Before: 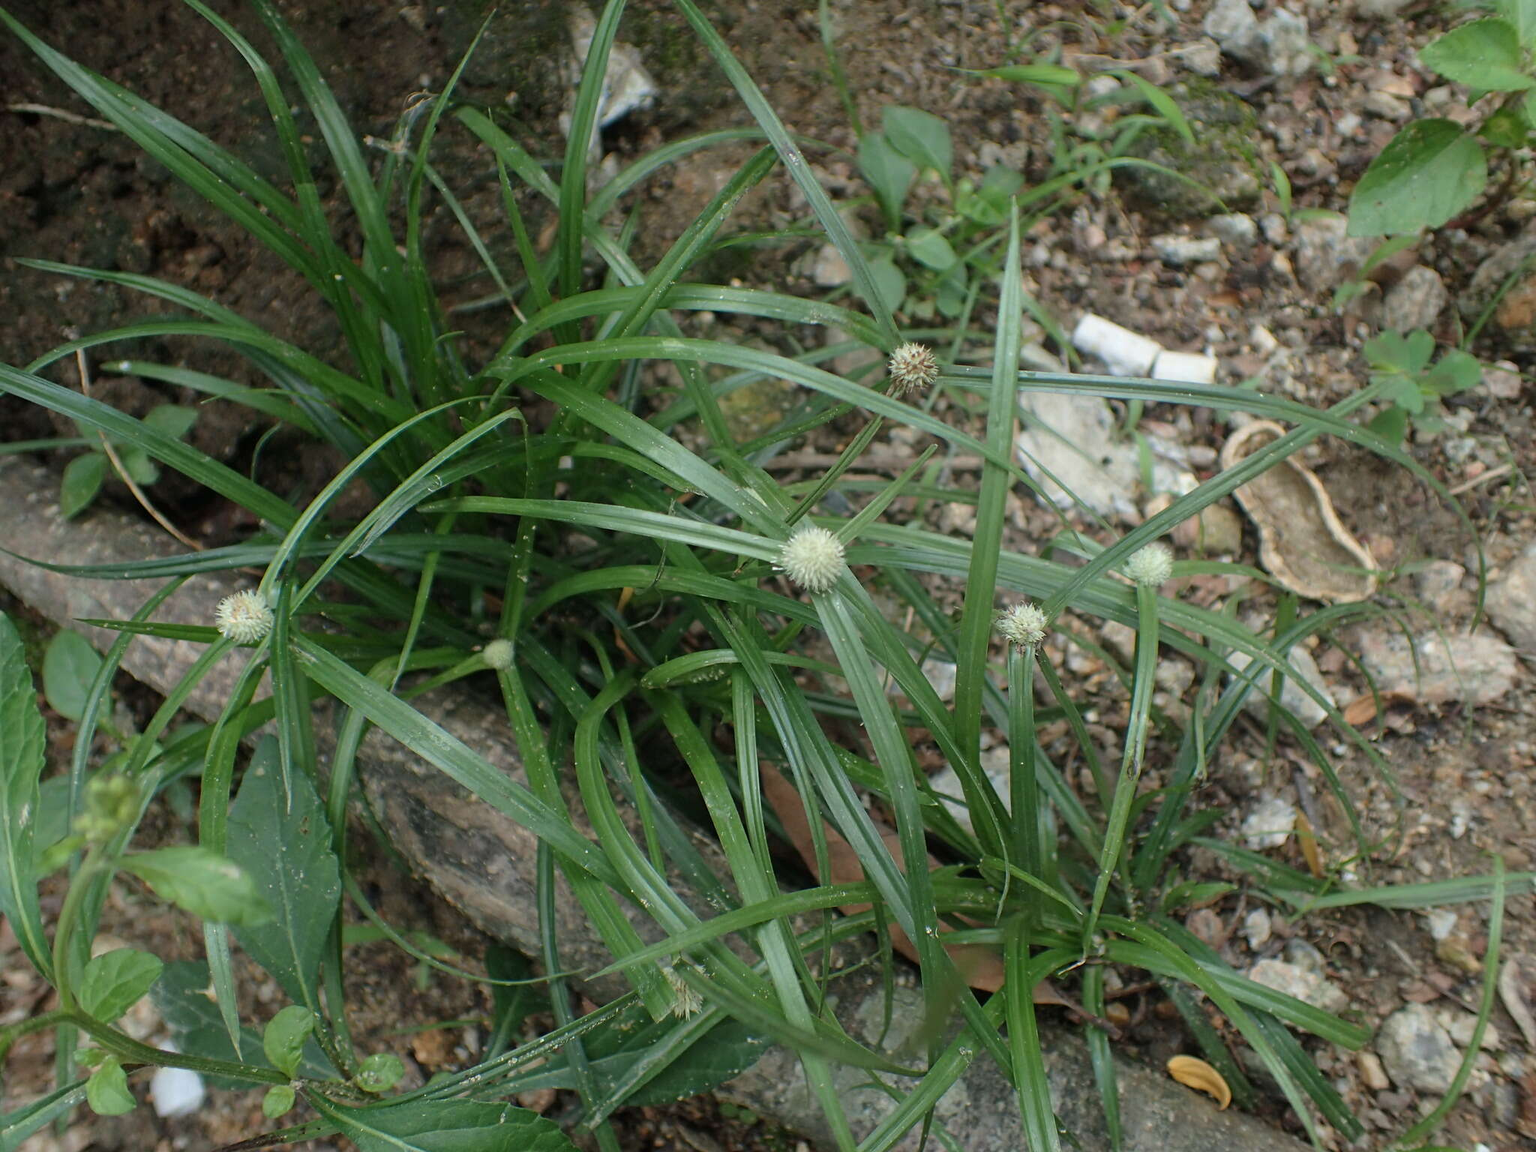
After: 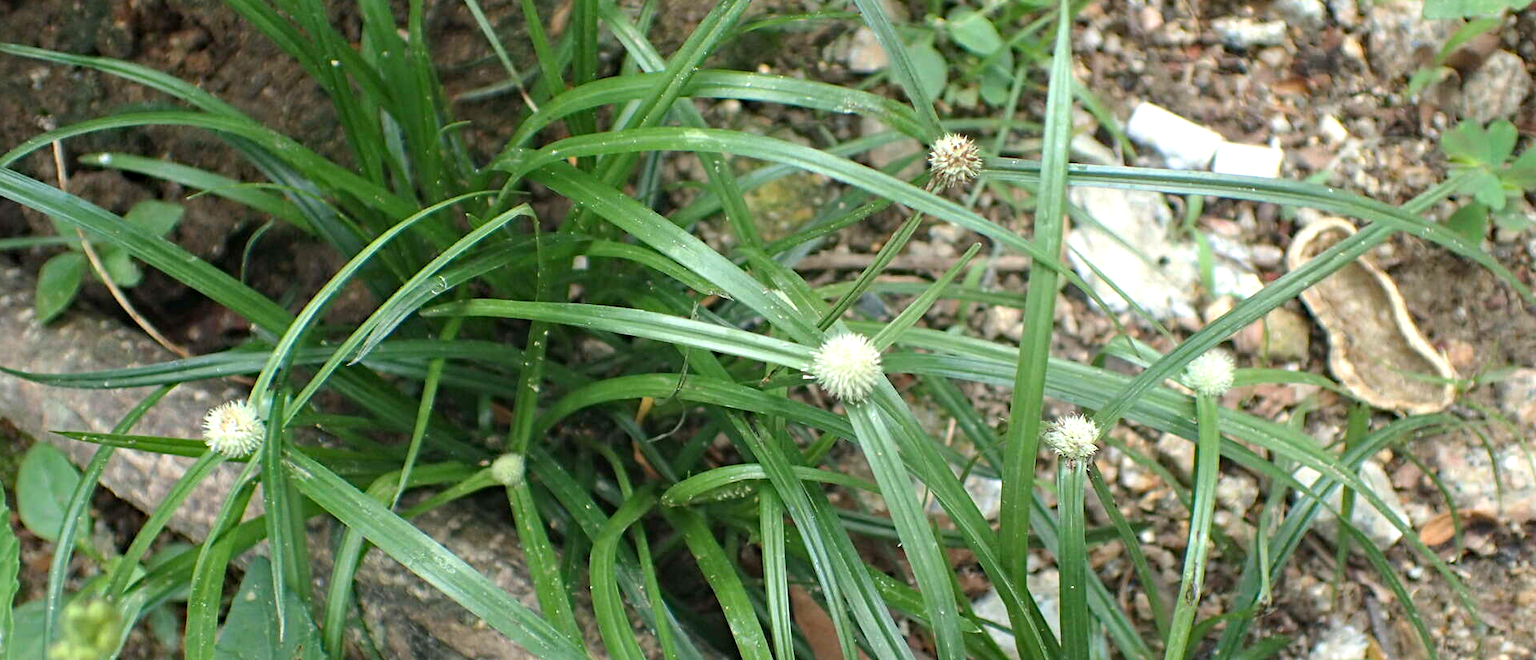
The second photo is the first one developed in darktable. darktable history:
crop: left 1.817%, top 19.024%, right 5.433%, bottom 27.839%
haze removal: compatibility mode true, adaptive false
exposure: black level correction 0, exposure 0.954 EV, compensate exposure bias true, compensate highlight preservation false
